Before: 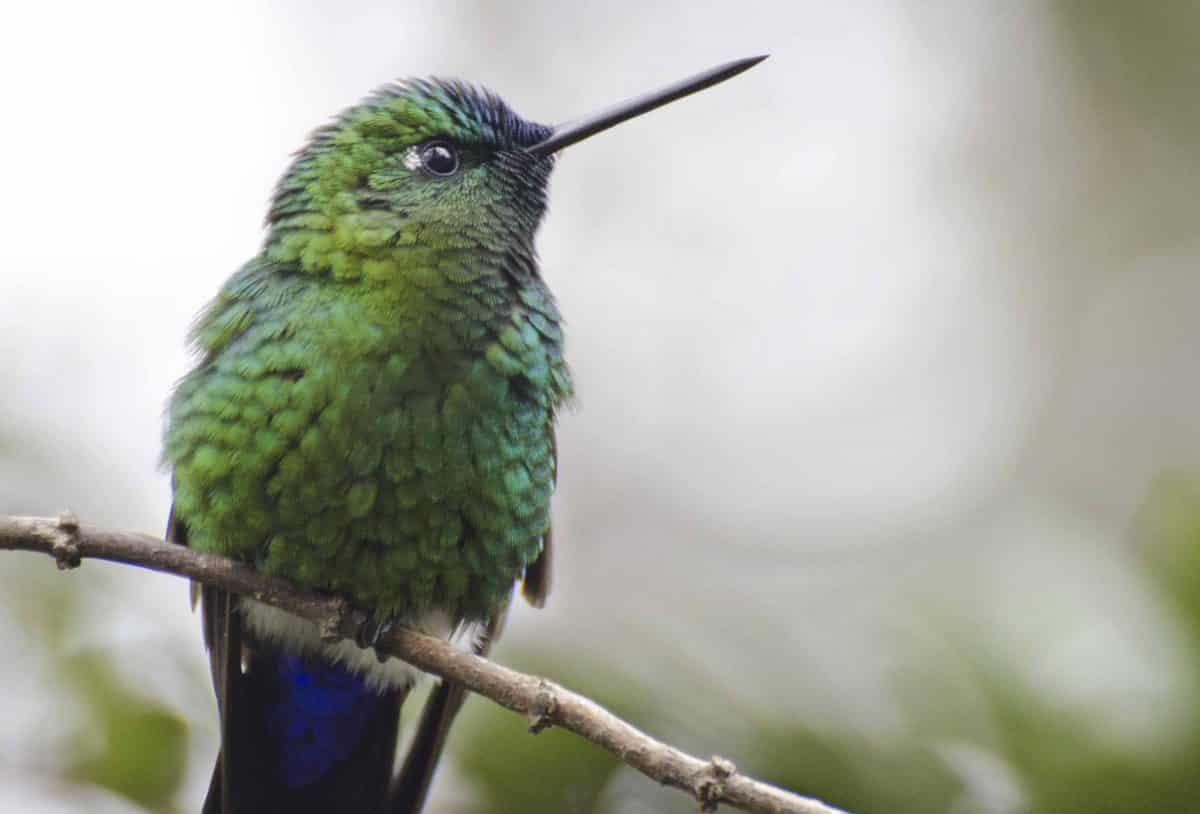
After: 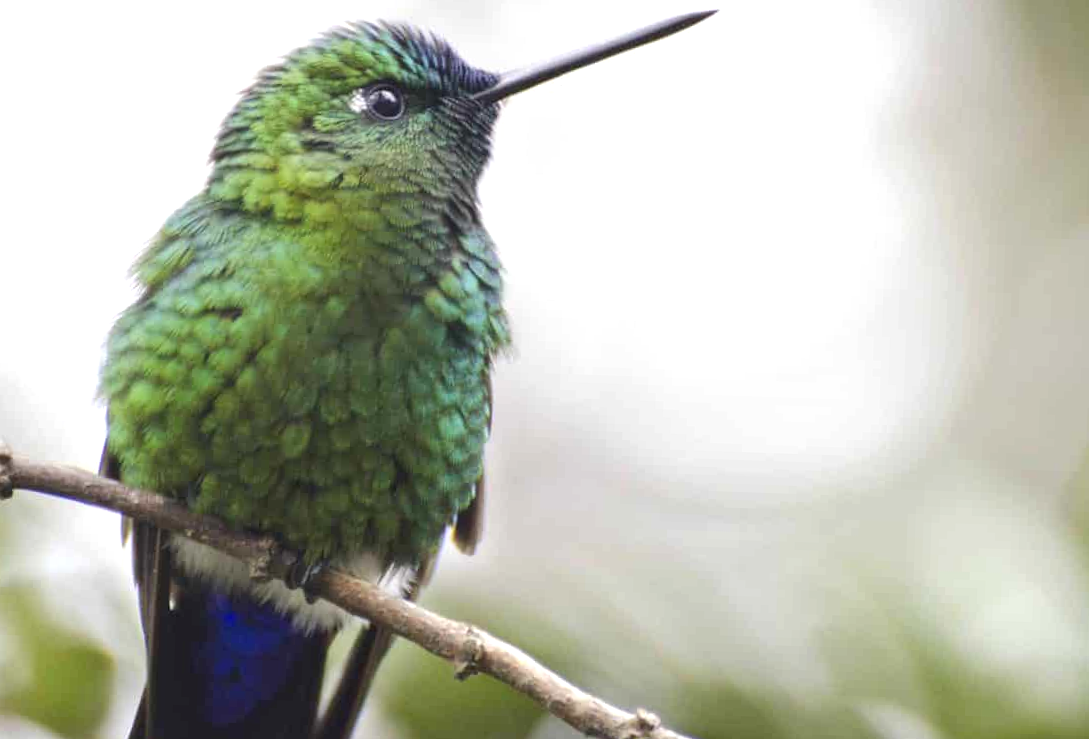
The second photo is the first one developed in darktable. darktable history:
crop and rotate: angle -1.96°, left 3.097%, top 4.154%, right 1.586%, bottom 0.529%
exposure: black level correction 0.001, exposure 0.5 EV, compensate exposure bias true, compensate highlight preservation false
